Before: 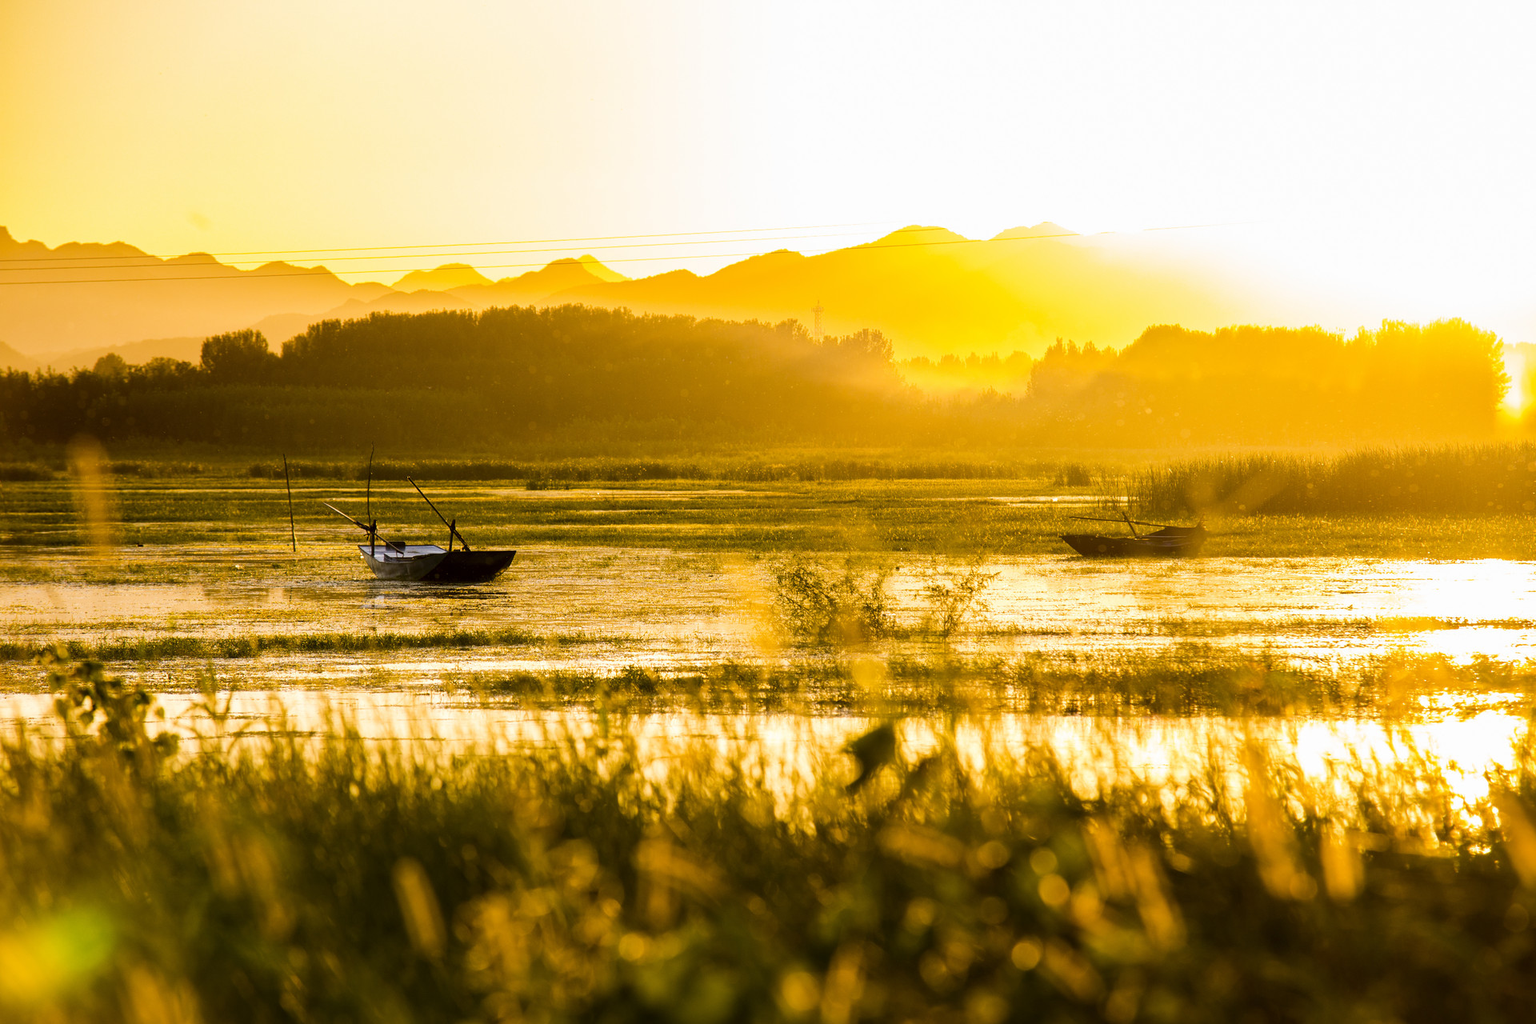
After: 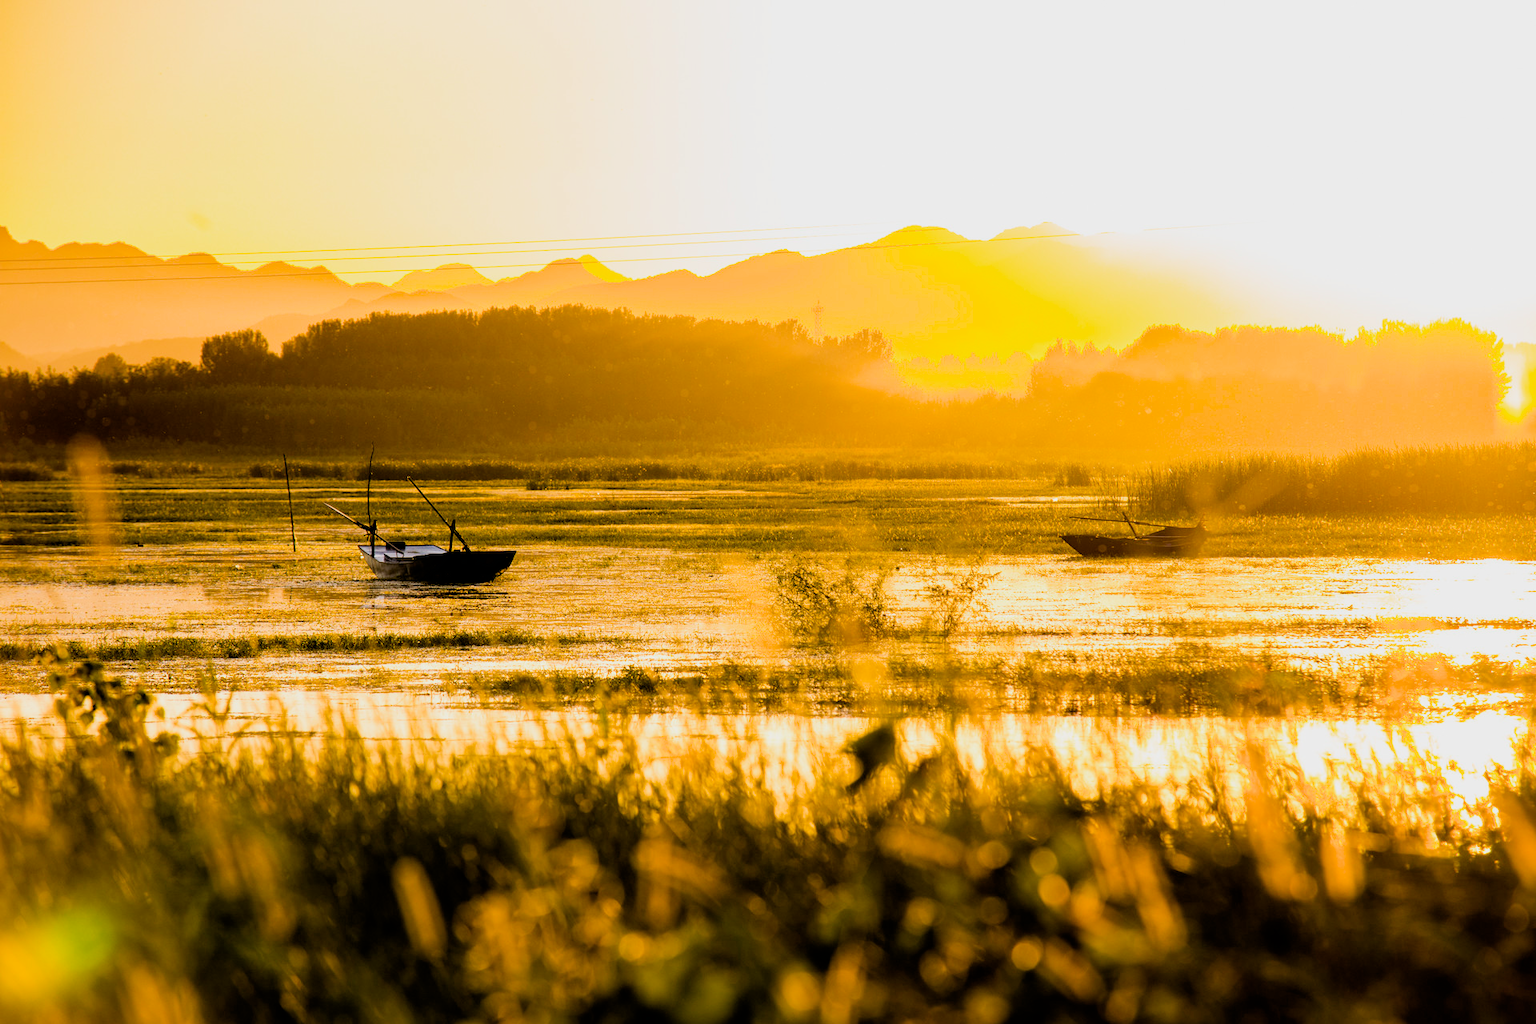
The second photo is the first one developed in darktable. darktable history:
exposure: black level correction 0.002, exposure 0.15 EV, compensate highlight preservation false
filmic rgb: black relative exposure -5.83 EV, white relative exposure 3.4 EV, hardness 3.68
